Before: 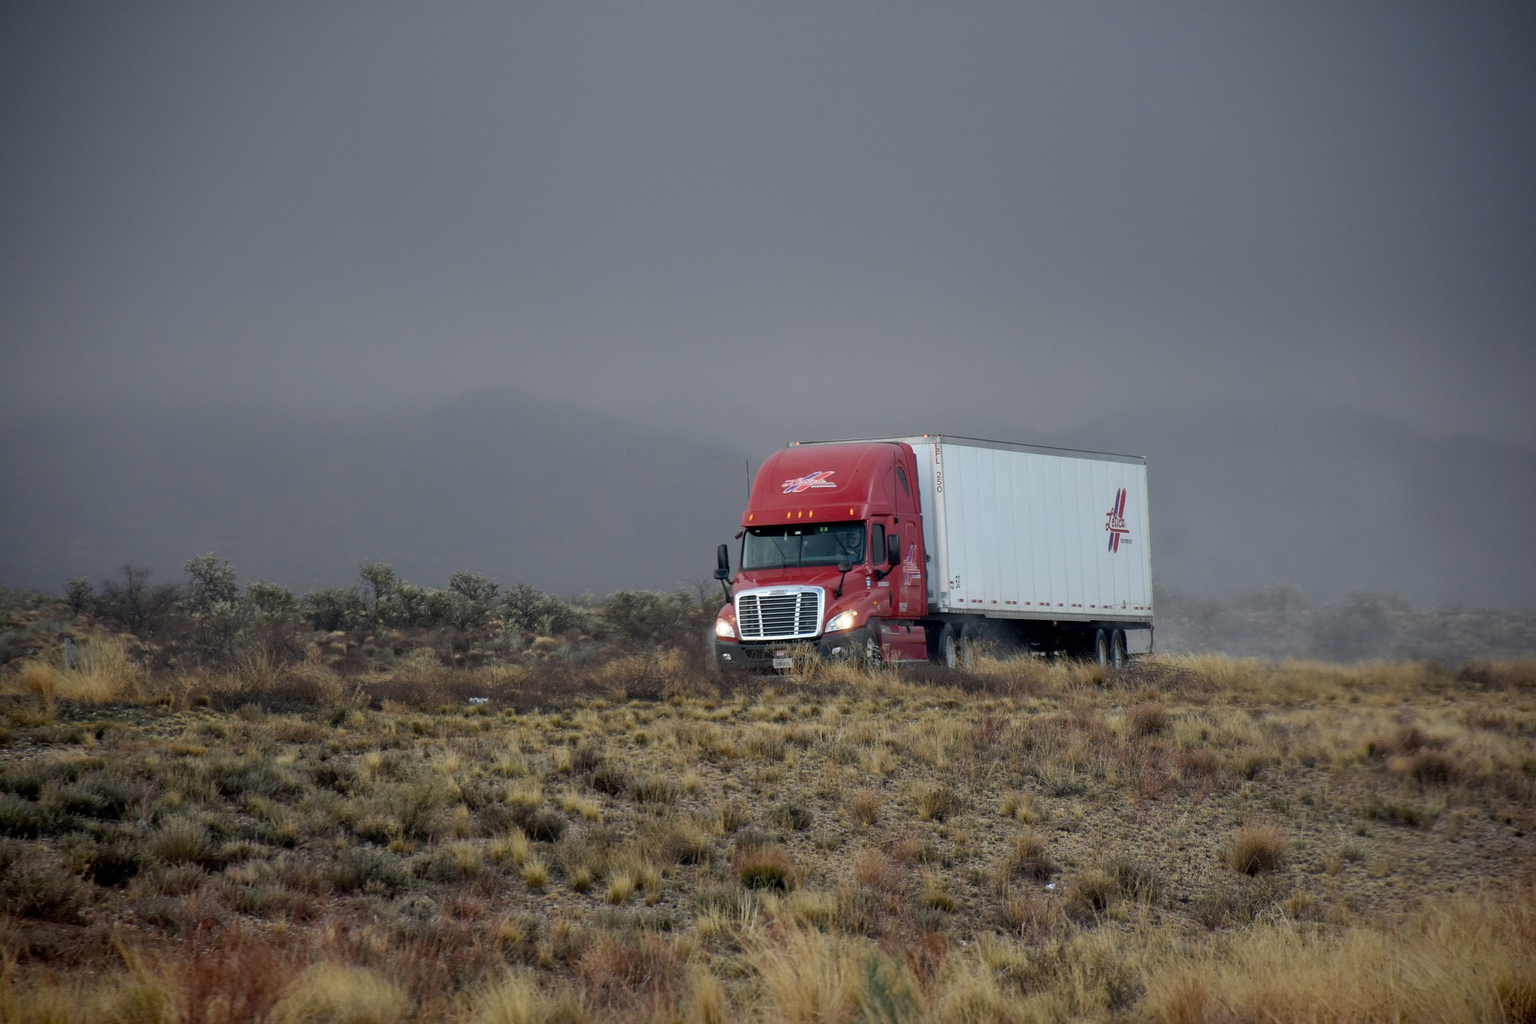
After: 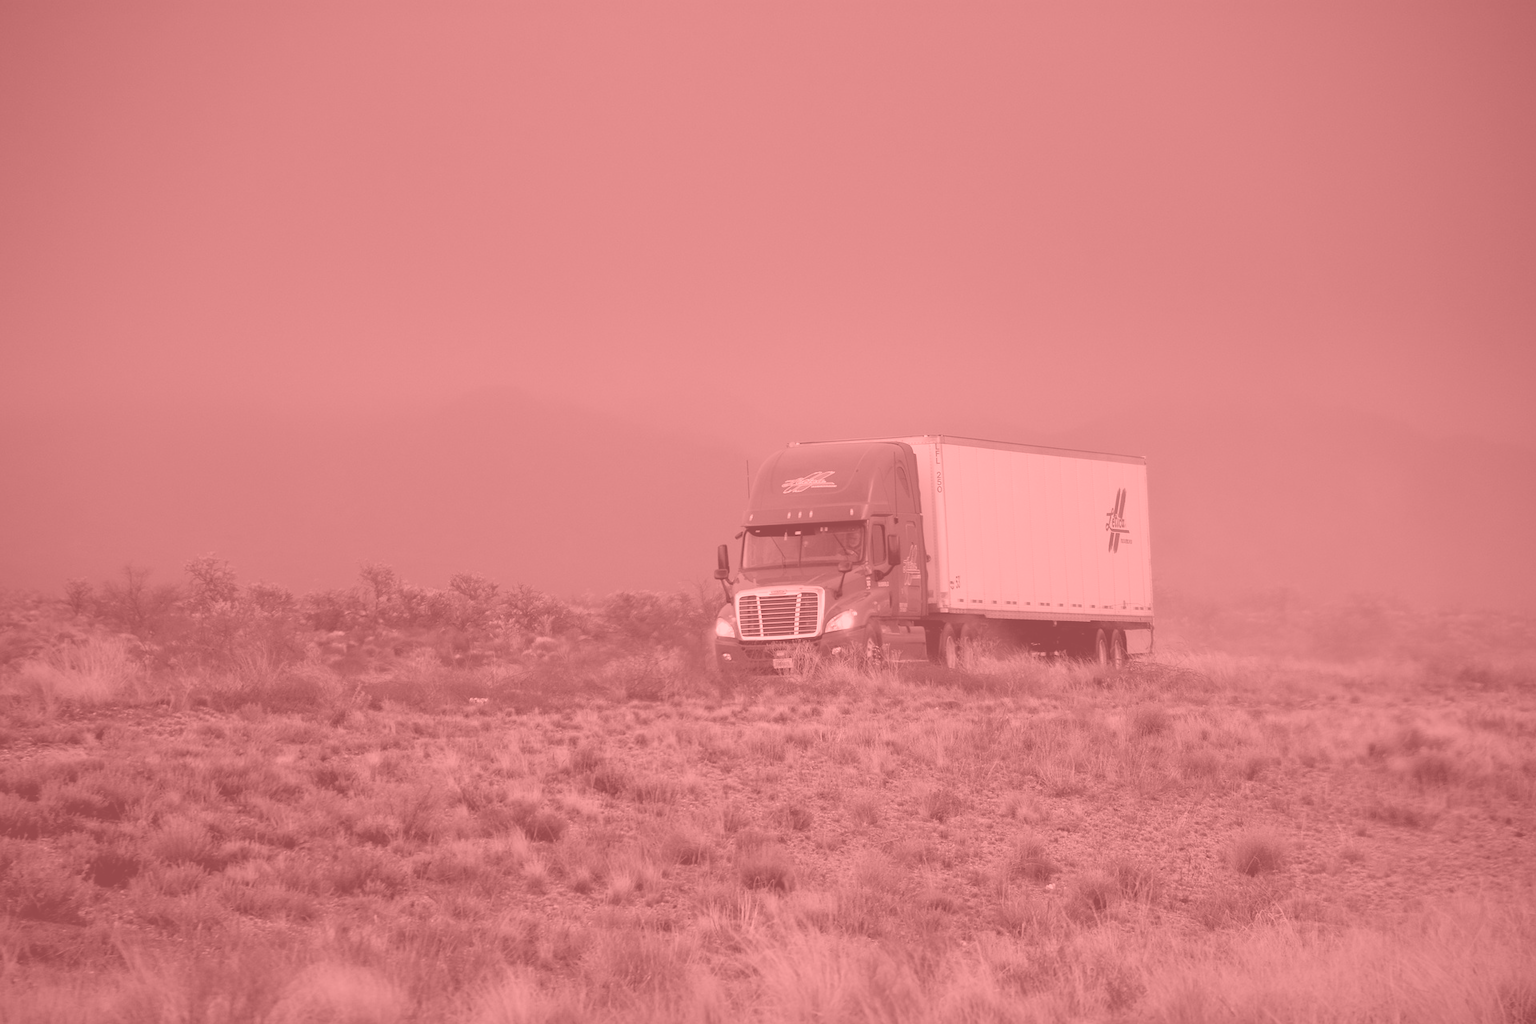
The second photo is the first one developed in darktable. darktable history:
white balance: red 1, blue 1
colorize: saturation 51%, source mix 50.67%, lightness 50.67%
